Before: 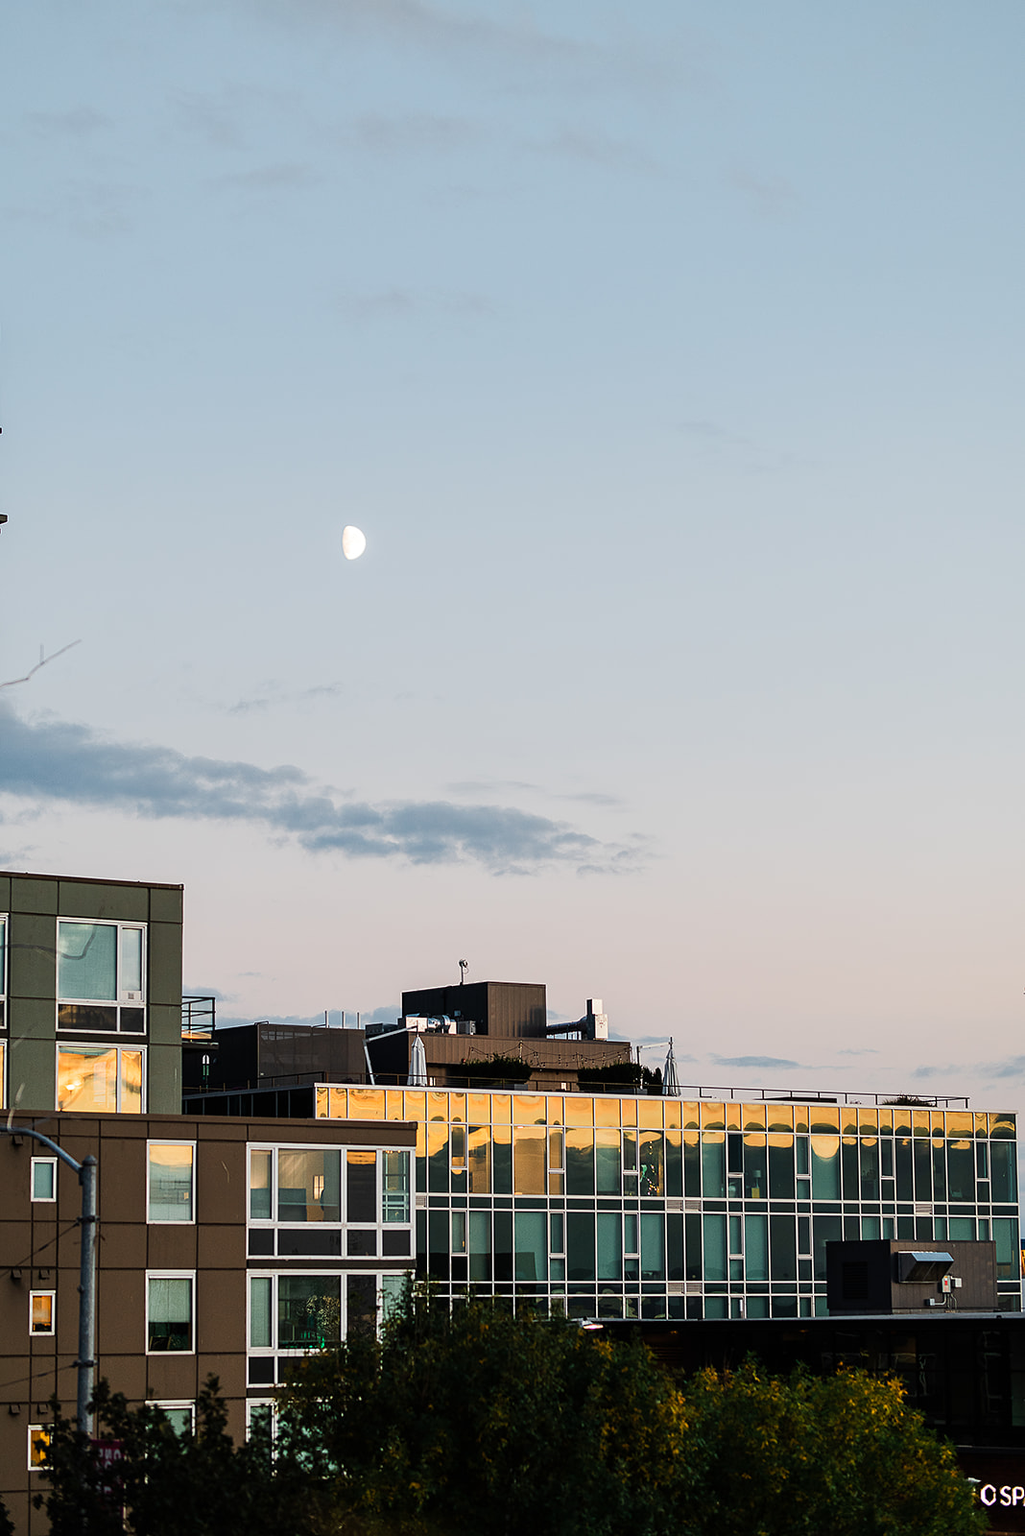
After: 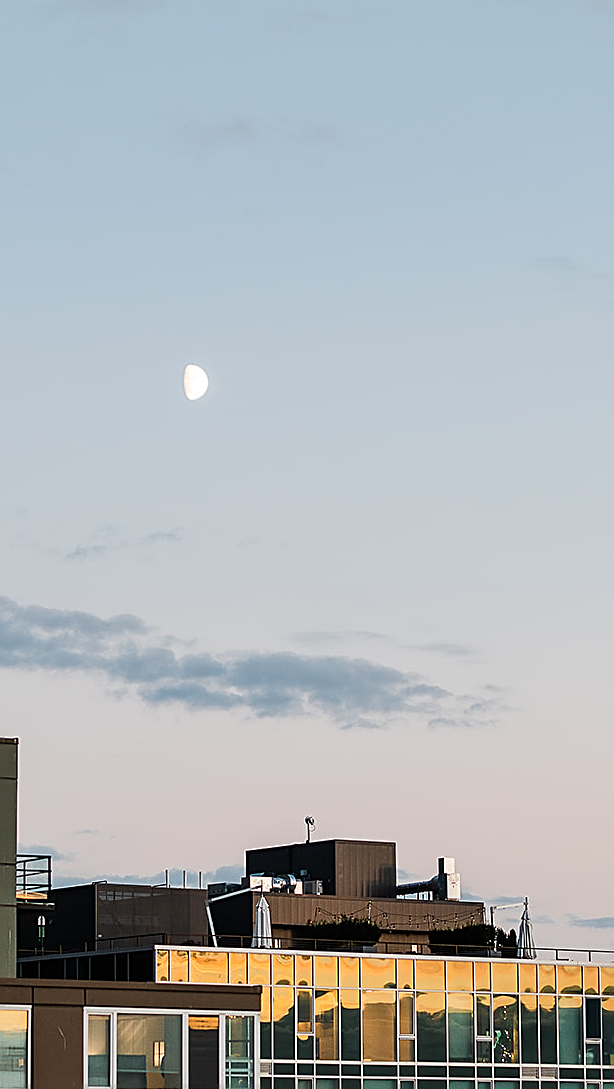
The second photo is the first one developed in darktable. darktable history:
sharpen: on, module defaults
crop: left 16.223%, top 11.438%, right 26.217%, bottom 20.462%
